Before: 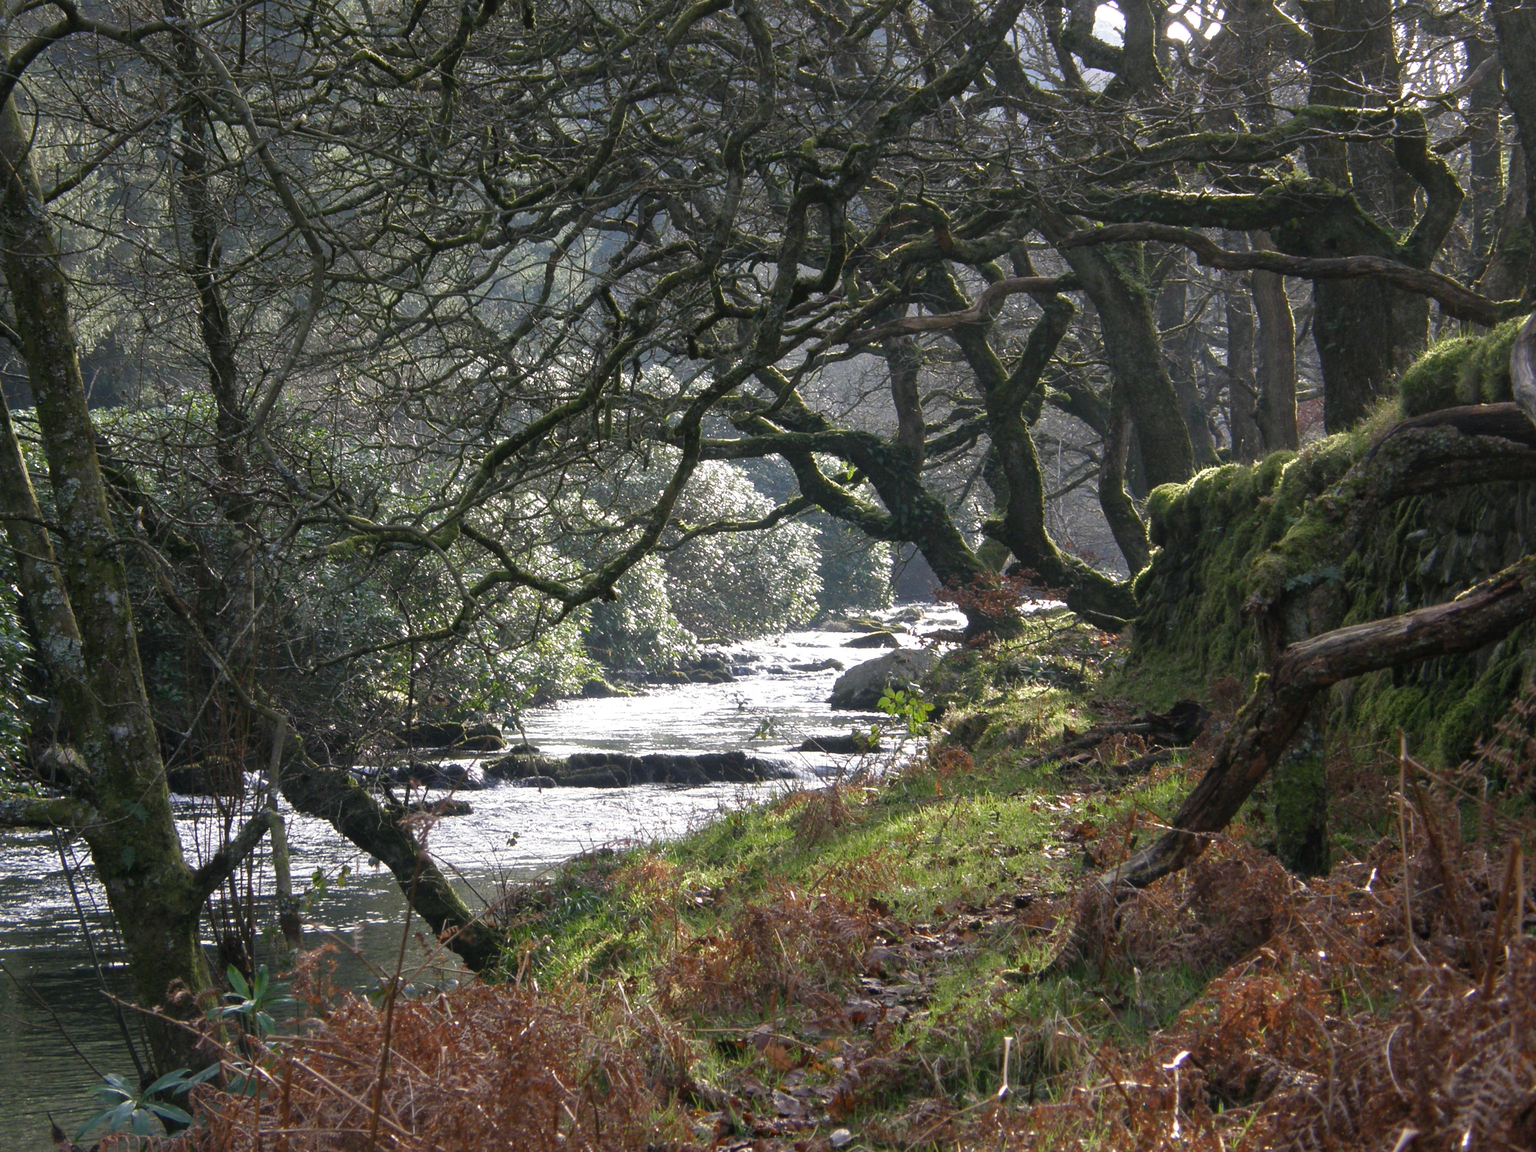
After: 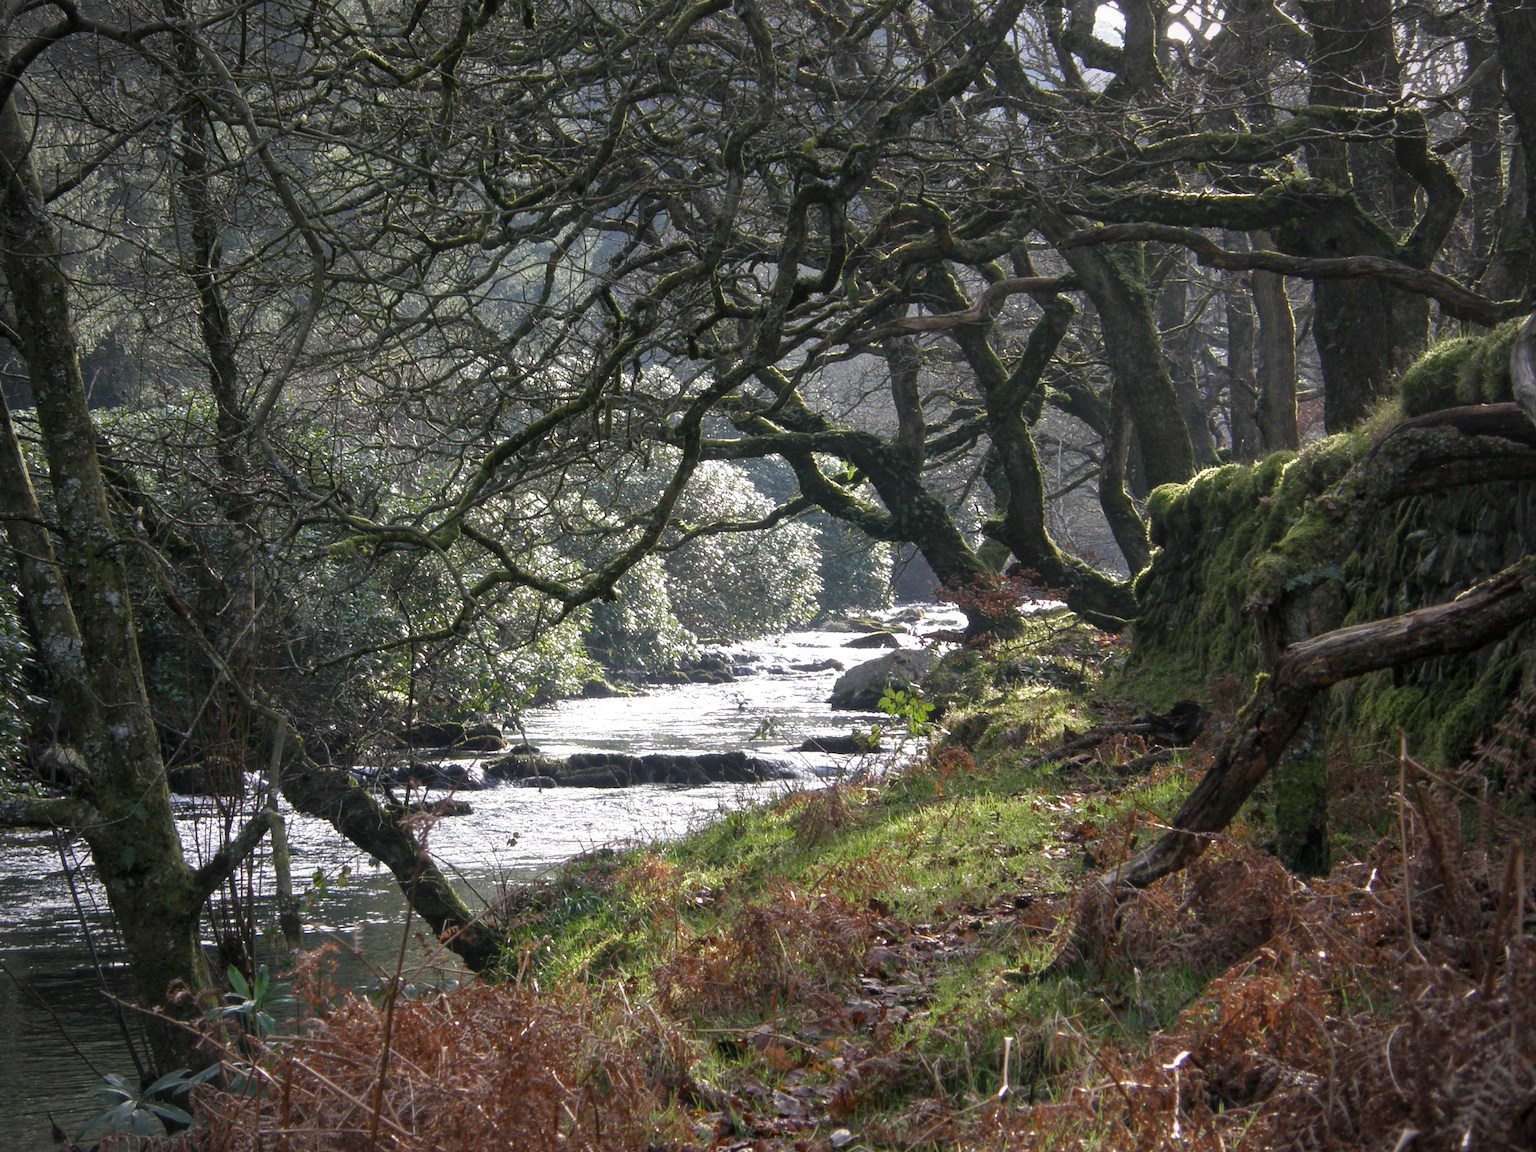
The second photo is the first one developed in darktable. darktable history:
local contrast: highlights 102%, shadows 98%, detail 120%, midtone range 0.2
vignetting: brightness -0.575, unbound false
